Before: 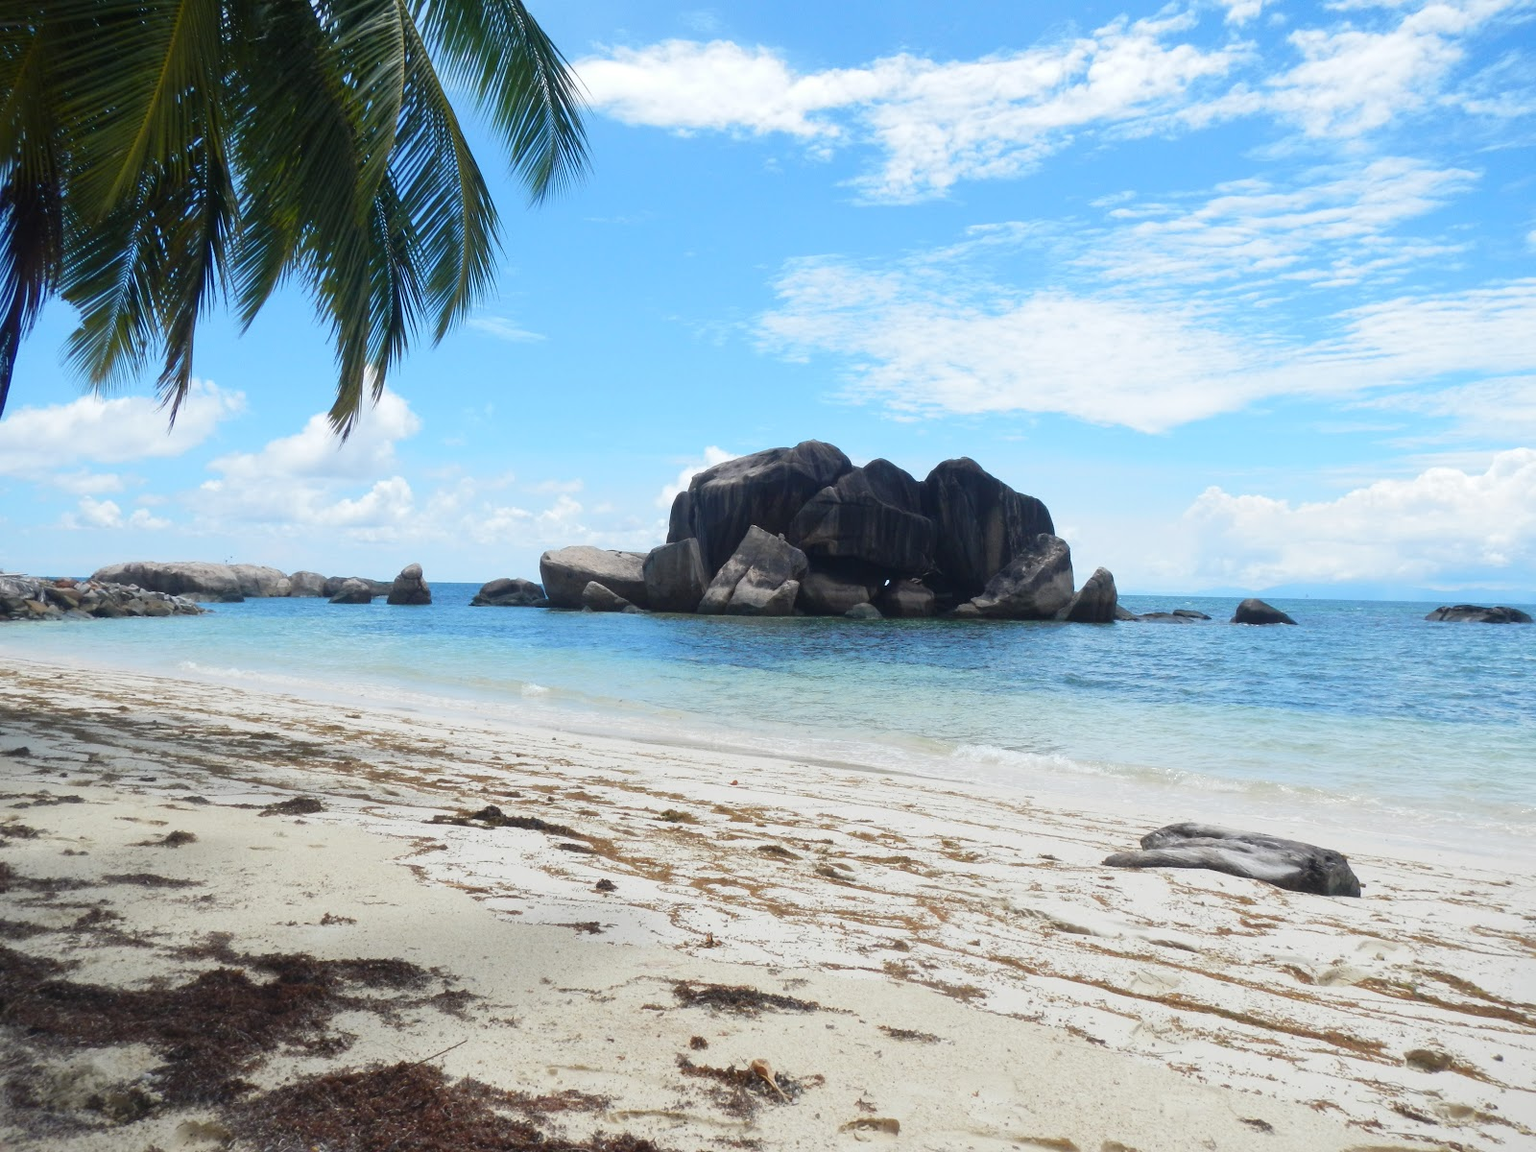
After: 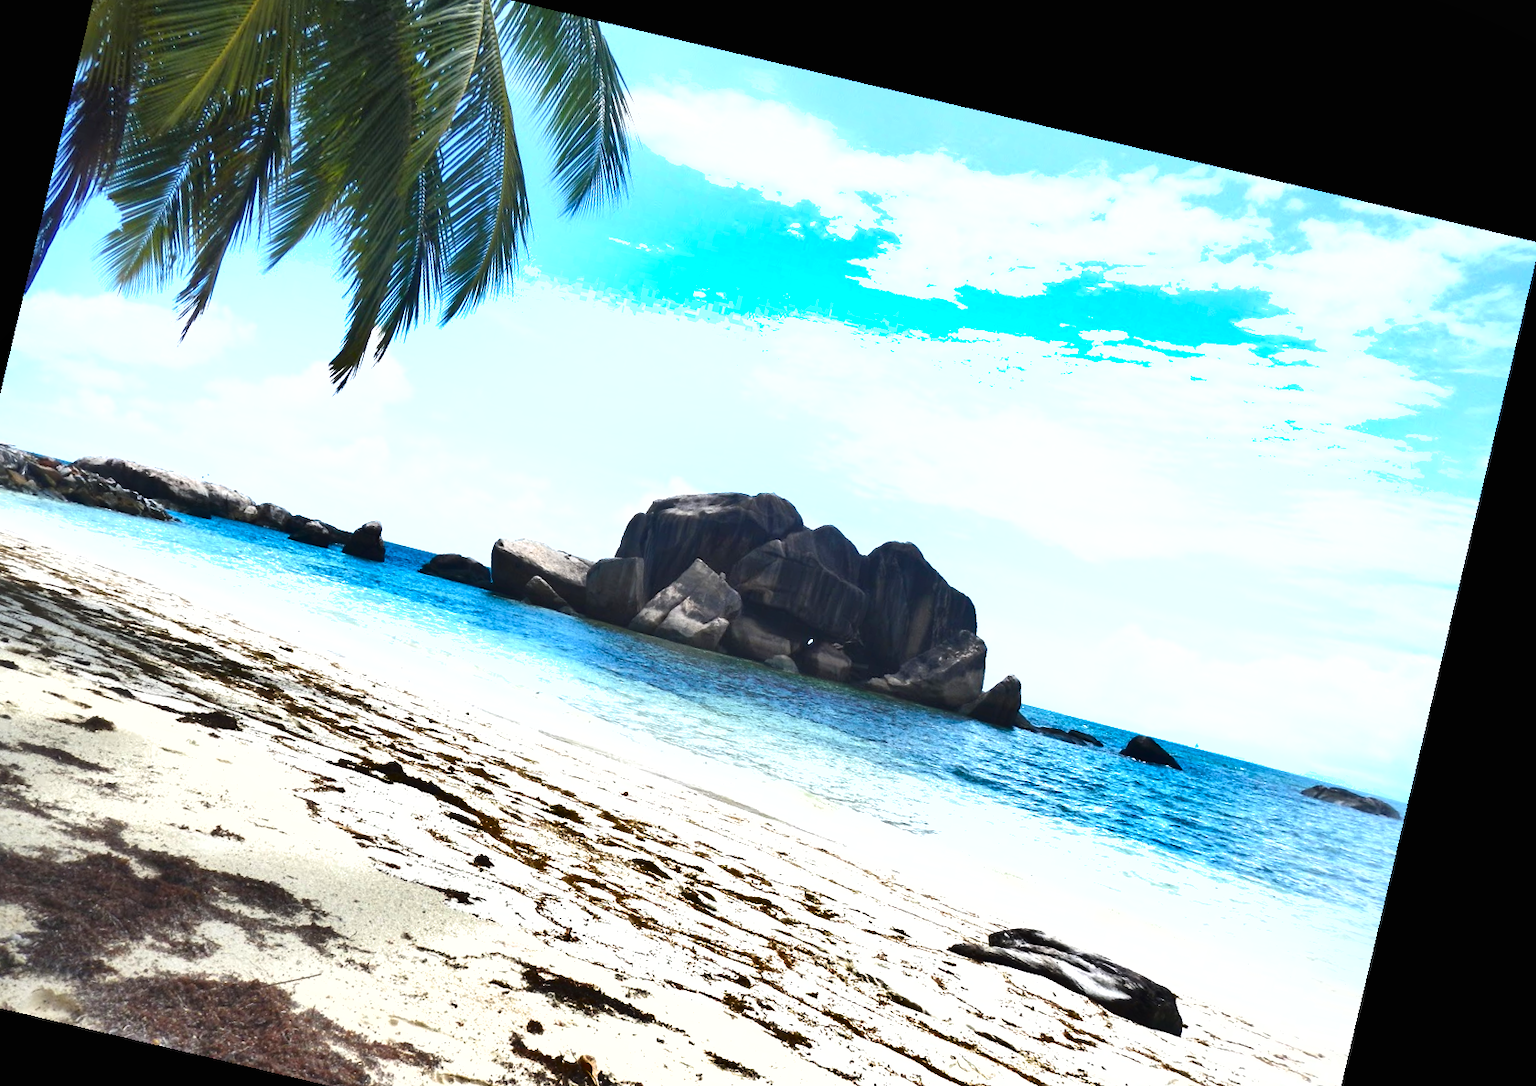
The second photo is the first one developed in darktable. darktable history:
rotate and perspective: rotation 13.27°, automatic cropping off
exposure: black level correction 0, exposure 0.9 EV, compensate highlight preservation false
crop: left 8.155%, top 6.611%, bottom 15.385%
shadows and highlights: radius 108.52, shadows 44.07, highlights -67.8, low approximation 0.01, soften with gaussian
